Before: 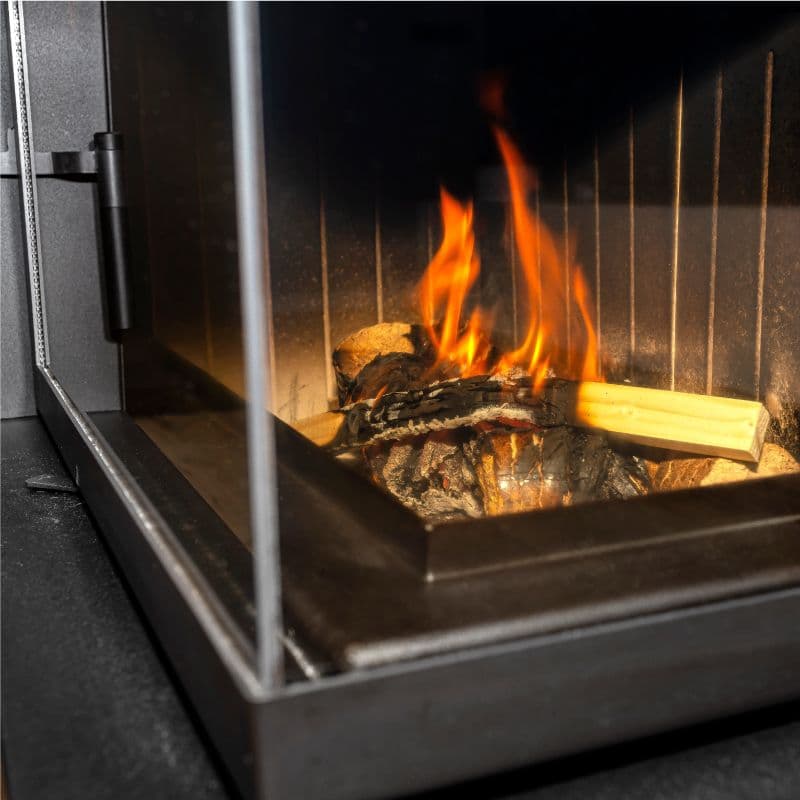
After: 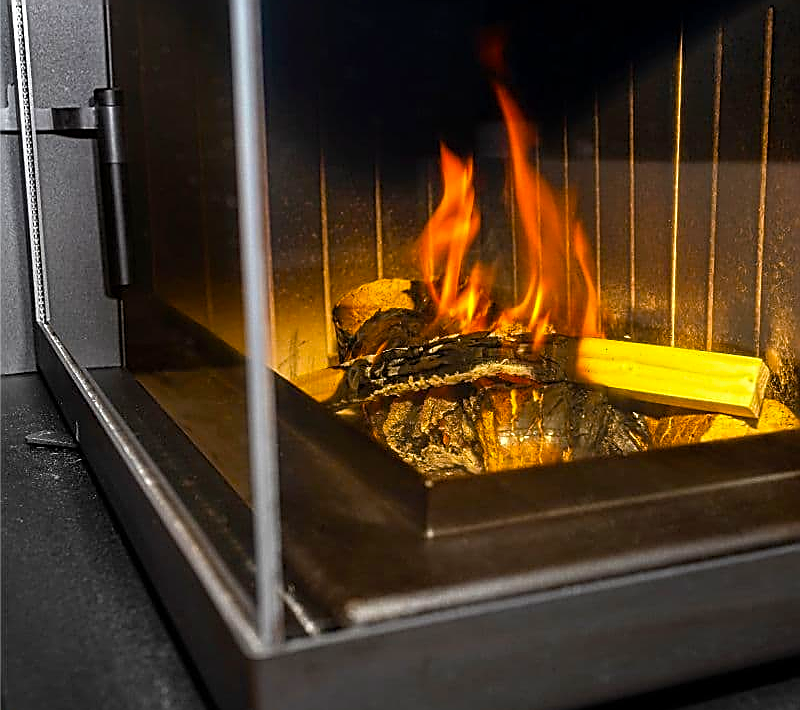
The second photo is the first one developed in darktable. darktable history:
color balance rgb: linear chroma grading › global chroma 15%, perceptual saturation grading › global saturation 30%
sharpen: radius 1.685, amount 1.294
crop and rotate: top 5.609%, bottom 5.609%
